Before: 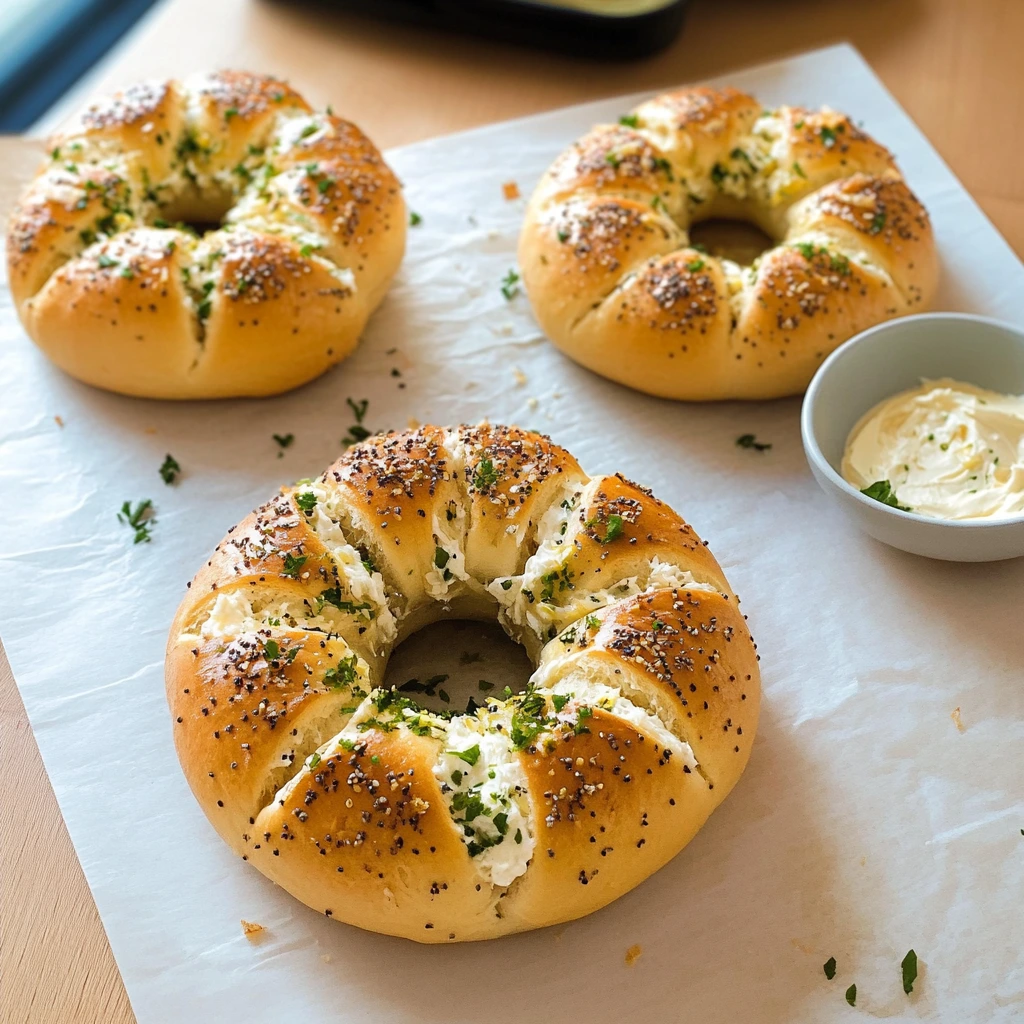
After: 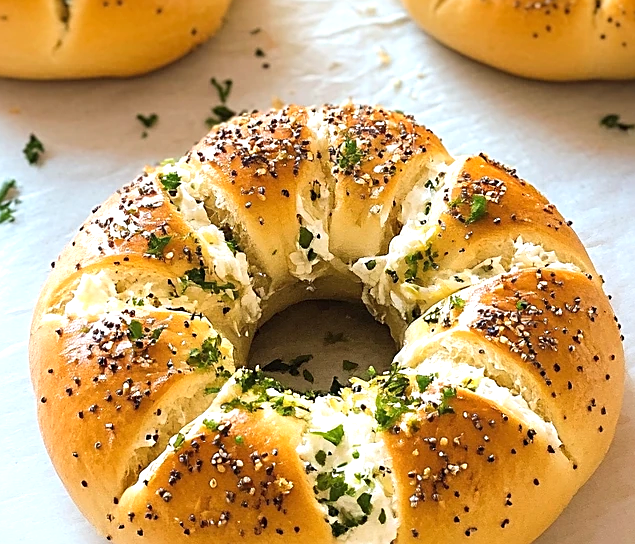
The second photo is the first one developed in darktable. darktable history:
crop: left 13.312%, top 31.28%, right 24.627%, bottom 15.582%
tone equalizer: on, module defaults
sharpen: on, module defaults
exposure: black level correction 0, exposure 0.5 EV, compensate highlight preservation false
